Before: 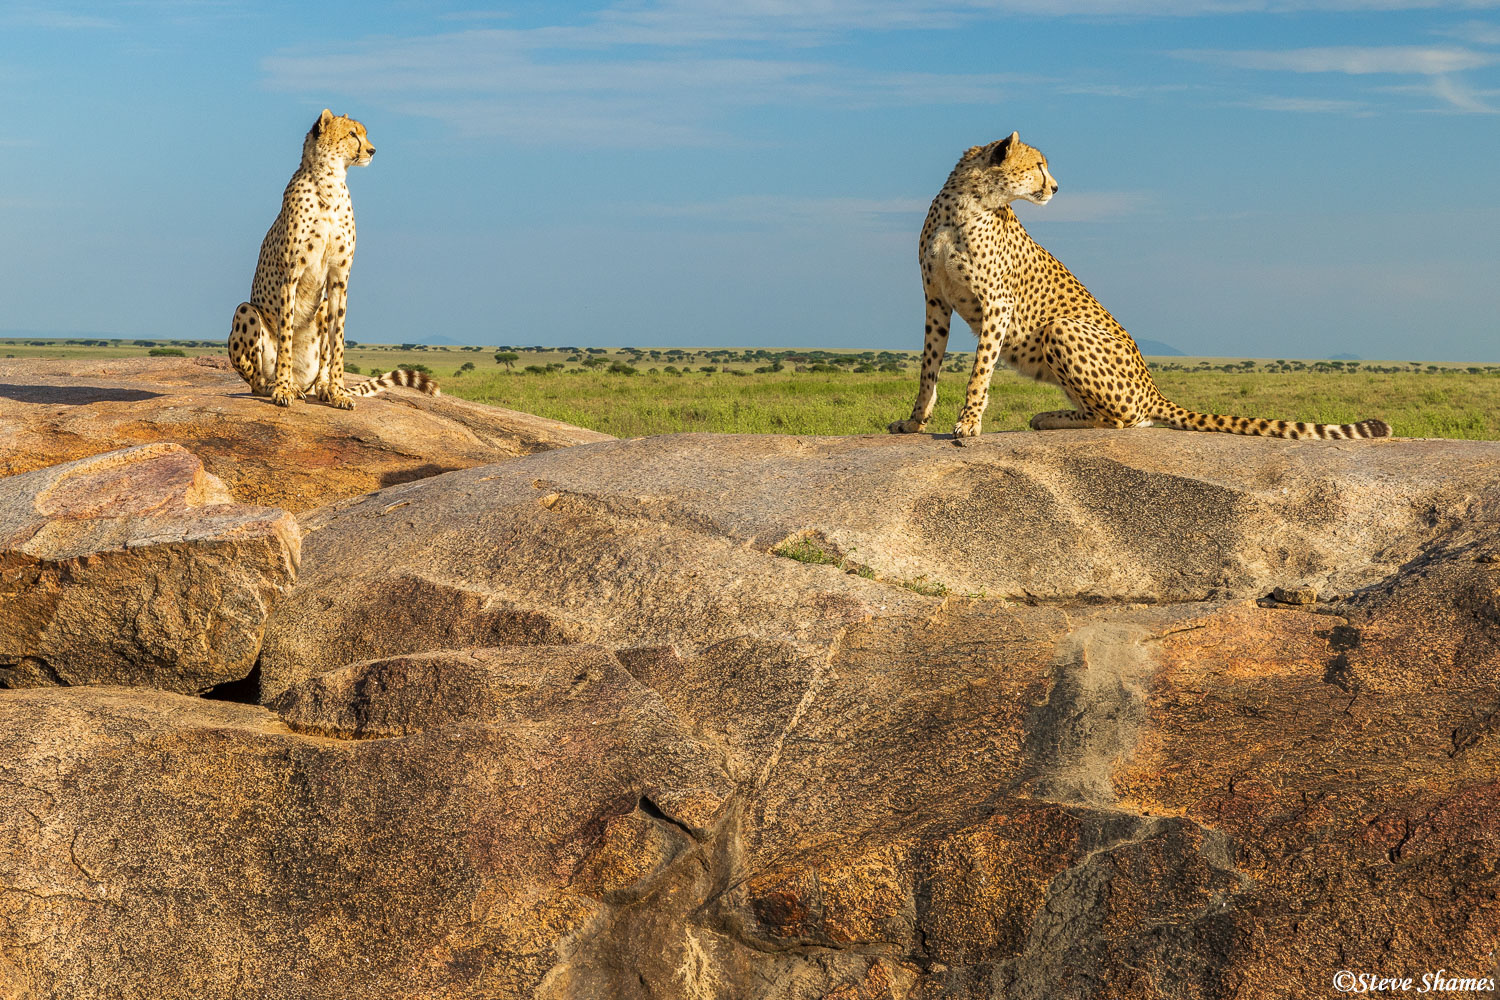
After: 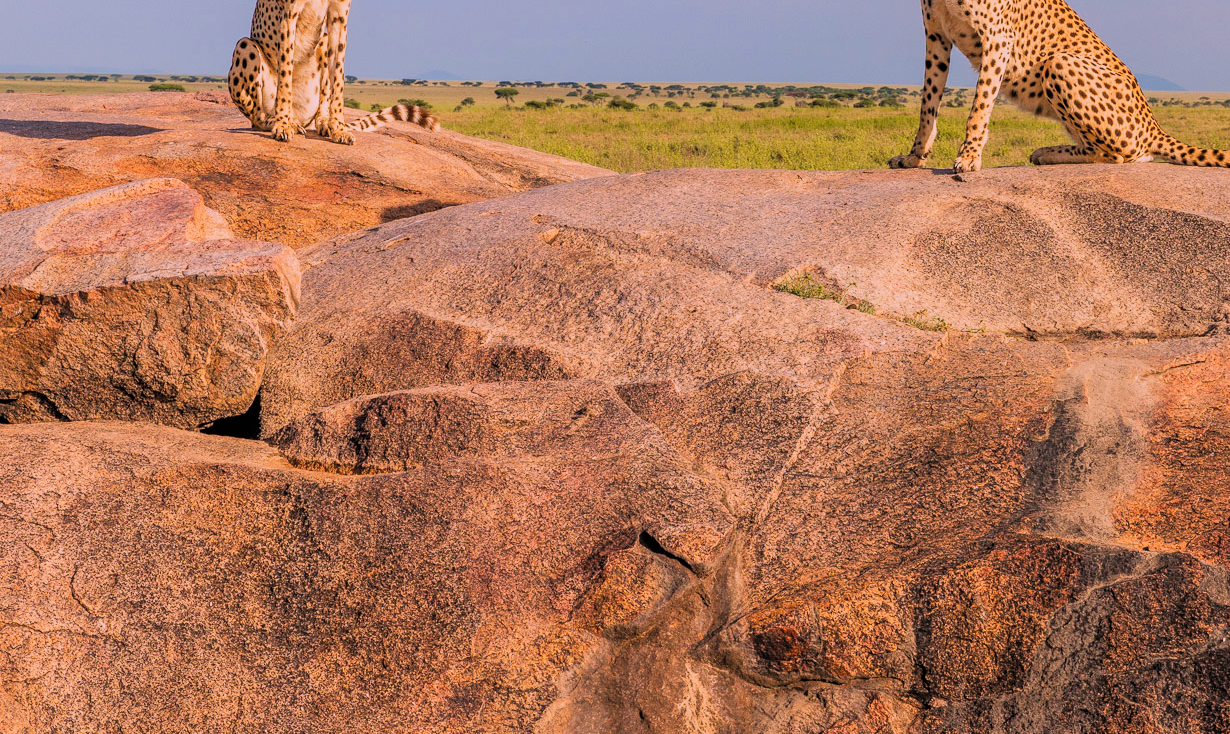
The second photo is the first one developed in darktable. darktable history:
contrast brightness saturation: contrast 0.03, brightness 0.06, saturation 0.13
crop: top 26.531%, right 17.959%
filmic rgb: black relative exposure -6.68 EV, white relative exposure 4.56 EV, hardness 3.25
white balance: red 1.188, blue 1.11
